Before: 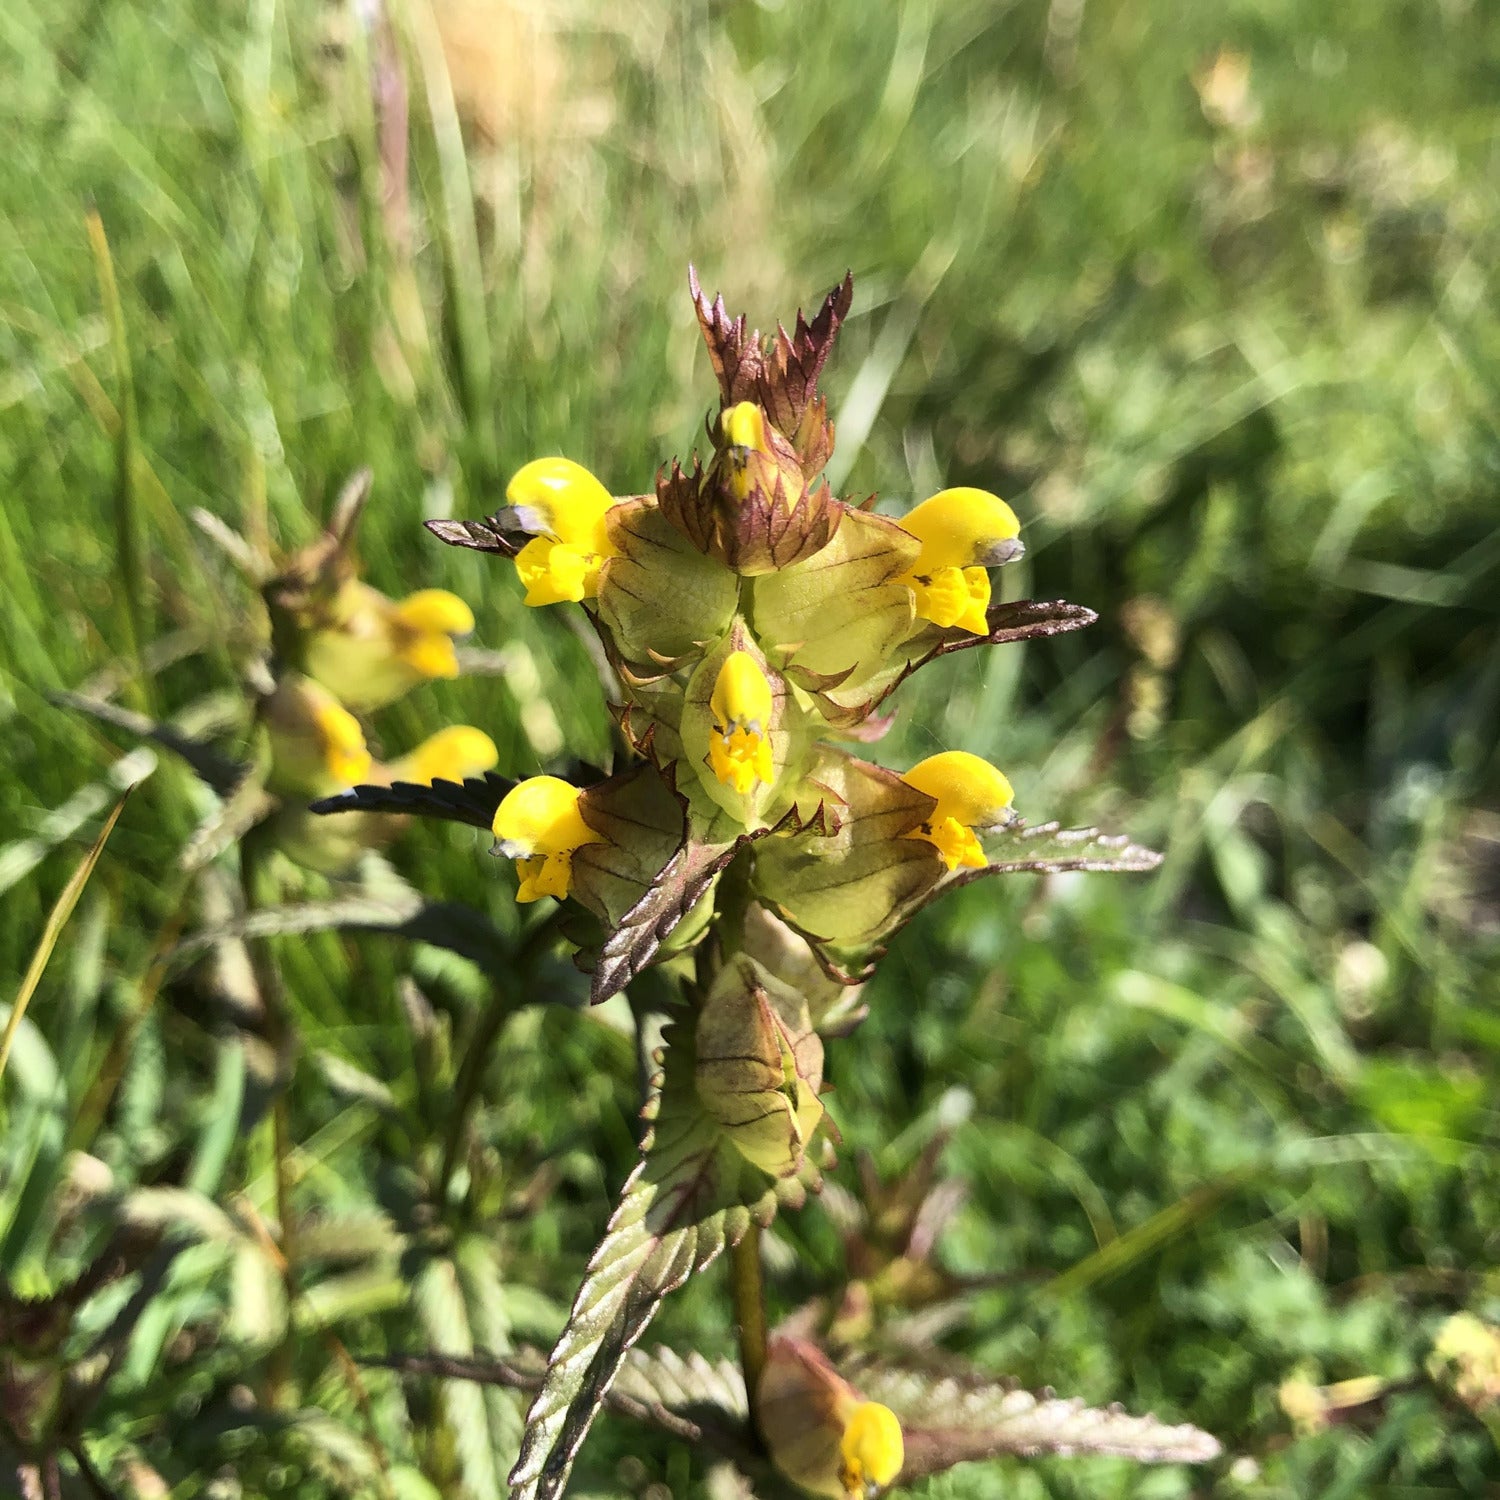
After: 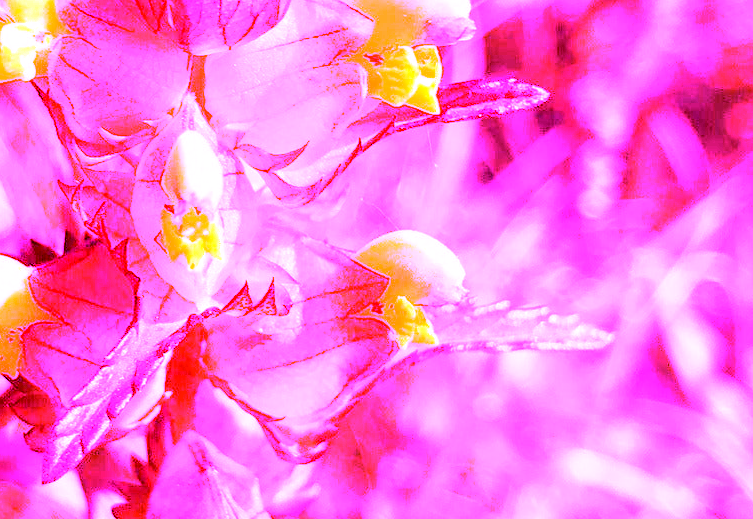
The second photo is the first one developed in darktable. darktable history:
white balance: red 8, blue 8
crop: left 36.607%, top 34.735%, right 13.146%, bottom 30.611%
exposure: black level correction 0.011, compensate highlight preservation false
